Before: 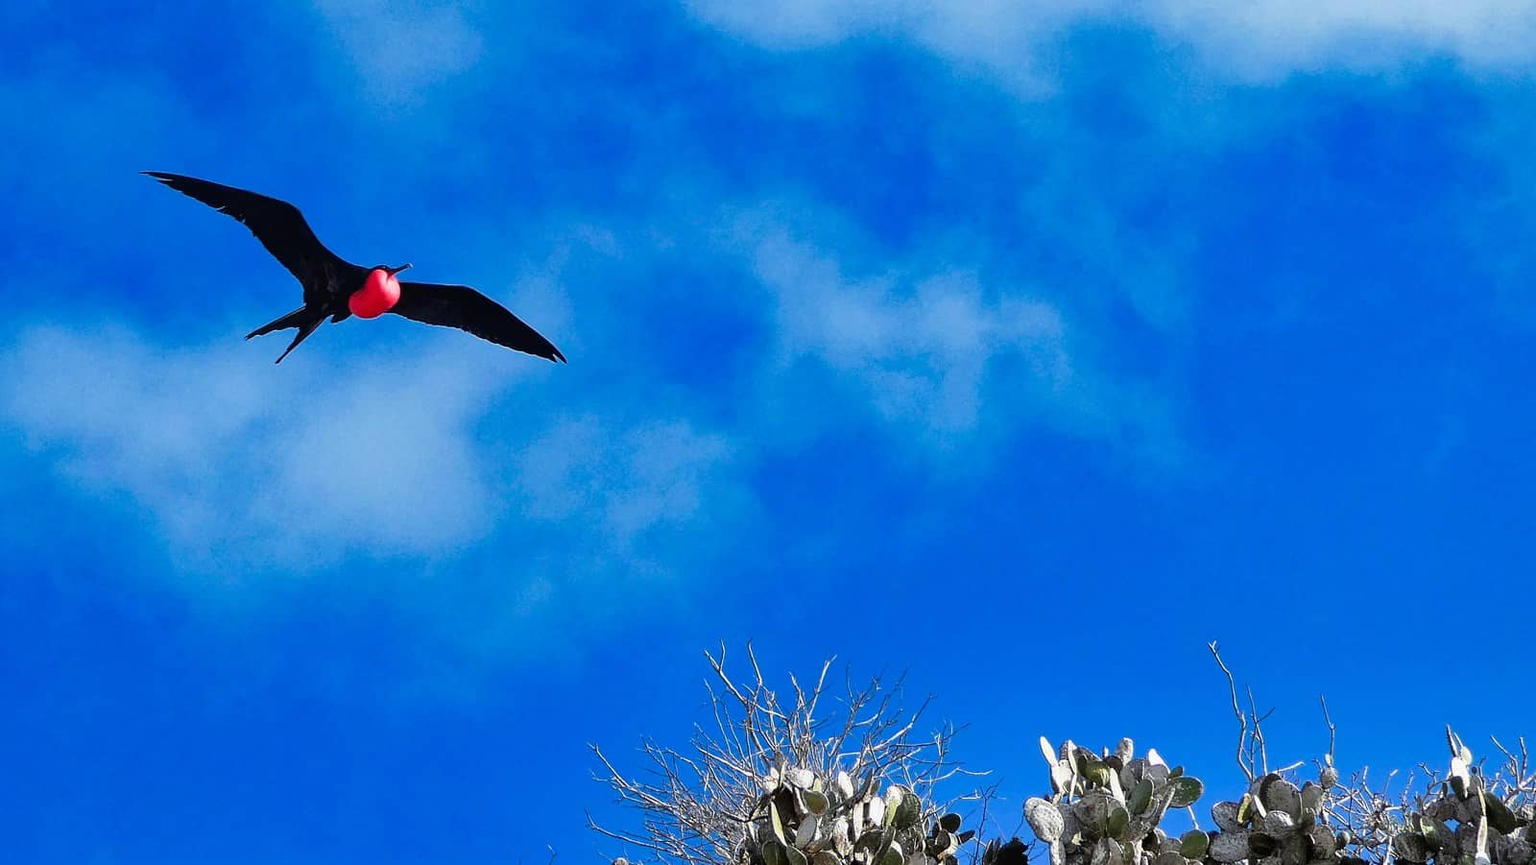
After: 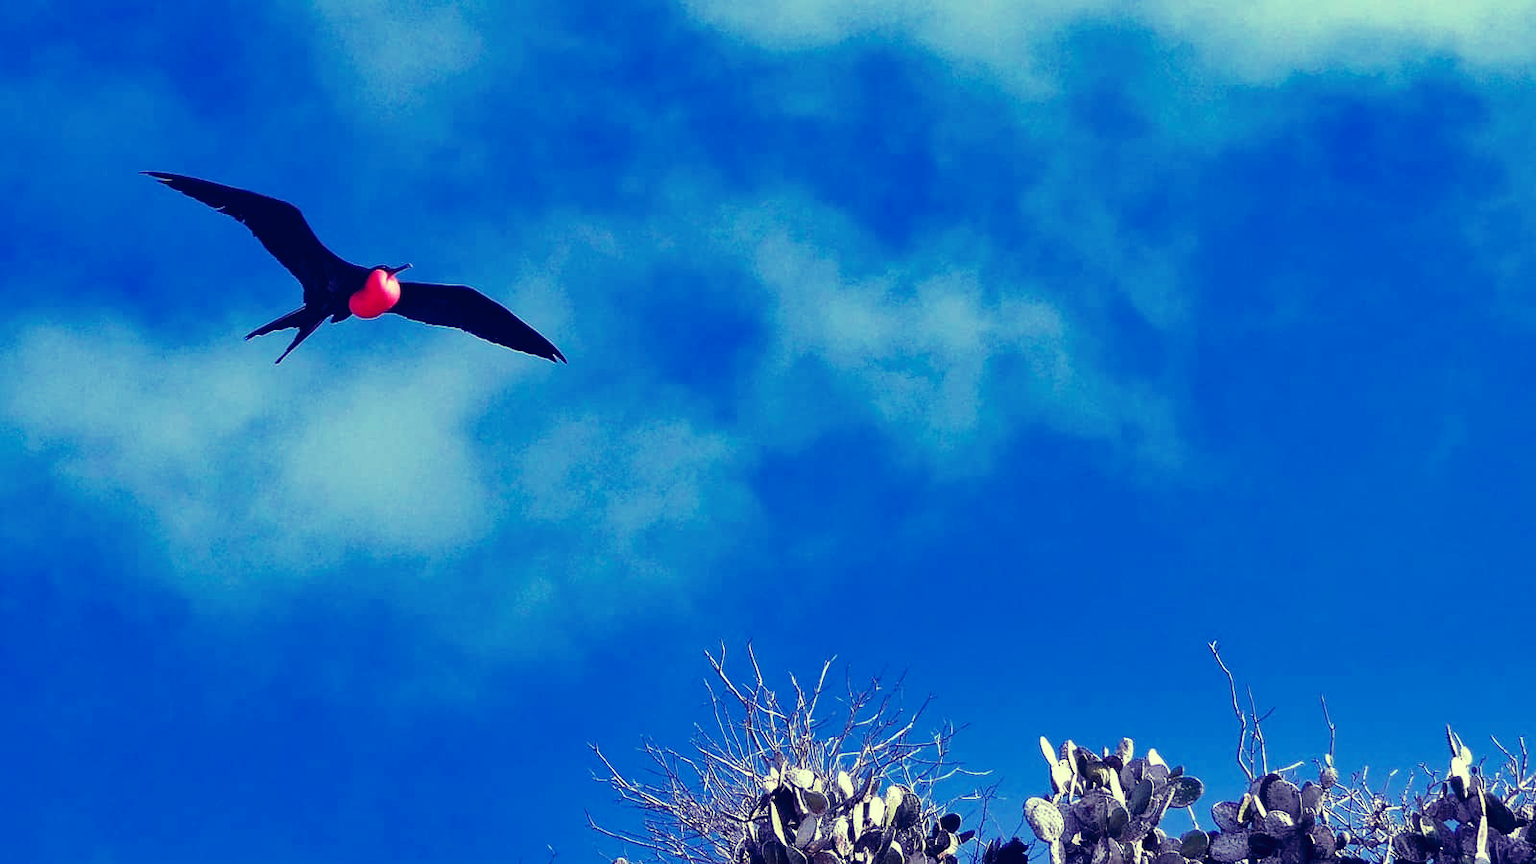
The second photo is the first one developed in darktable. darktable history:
tone curve: curves: ch0 [(0, 0) (0.003, 0.023) (0.011, 0.024) (0.025, 0.028) (0.044, 0.035) (0.069, 0.043) (0.1, 0.052) (0.136, 0.063) (0.177, 0.094) (0.224, 0.145) (0.277, 0.209) (0.335, 0.281) (0.399, 0.364) (0.468, 0.453) (0.543, 0.553) (0.623, 0.66) (0.709, 0.767) (0.801, 0.88) (0.898, 0.968) (1, 1)], preserve colors none
color look up table: target L [96.94, 88.37, 85.96, 80.14, 88.89, 80.88, 78.12, 77.19, 63.79, 62.09, 57.77, 55.03, 47.11, 37.71, 2.162, 200.44, 95.59, 83.58, 74.47, 65.91, 66.48, 66.38, 54.13, 50.86, 51.51, 44.29, 29.12, 29.82, 21.33, 77.7, 67.09, 51.98, 54.98, 50.45, 48.85, 38.02, 36.64, 29.61, 33.12, 23.26, 19.78, 7.7, 82.63, 83.95, 74.35, 70.3, 66.62, 57.89, 34.74], target a [-30.83, -16.28, -32.15, -64.05, -15.96, -54.78, -22.85, -28.54, 1.586, -46.56, -28.37, -4.869, -13.43, -24.8, 18.75, 0, -21.11, 3.669, 20.79, 34.46, 16.72, 14.2, 66.4, 46.74, 63.46, 29.26, 12.52, 40.39, 29.7, 7.66, 42.66, 64.99, 70.72, 9.888, -0.135, 37.14, 14.34, 39.03, 47.3, 37.37, 38.07, 39.23, -52.25, -30.04, -8.861, -34.28, -9.96, -22.59, 0.98], target b [43.1, 23, 65.9, 52.98, 51.66, 19.58, 35.26, 11.6, 23.41, 41.76, -3.345, -6.549, 27.13, 9.904, -39.07, 0, 30.78, 22.07, 9.234, 27.81, 50.1, 1.157, 0.325, -6.189, 33.11, 20.5, -10.18, -7.873, -12.59, 1.41, -14.49, -35.9, -19.04, -27.94, -44.69, -42.97, -51.08, -69.54, -46.28, -36.11, -57.86, -46.16, 6.702, 8.596, 5.279, -11.36, -10.14, -16.93, -32.62], num patches 49
